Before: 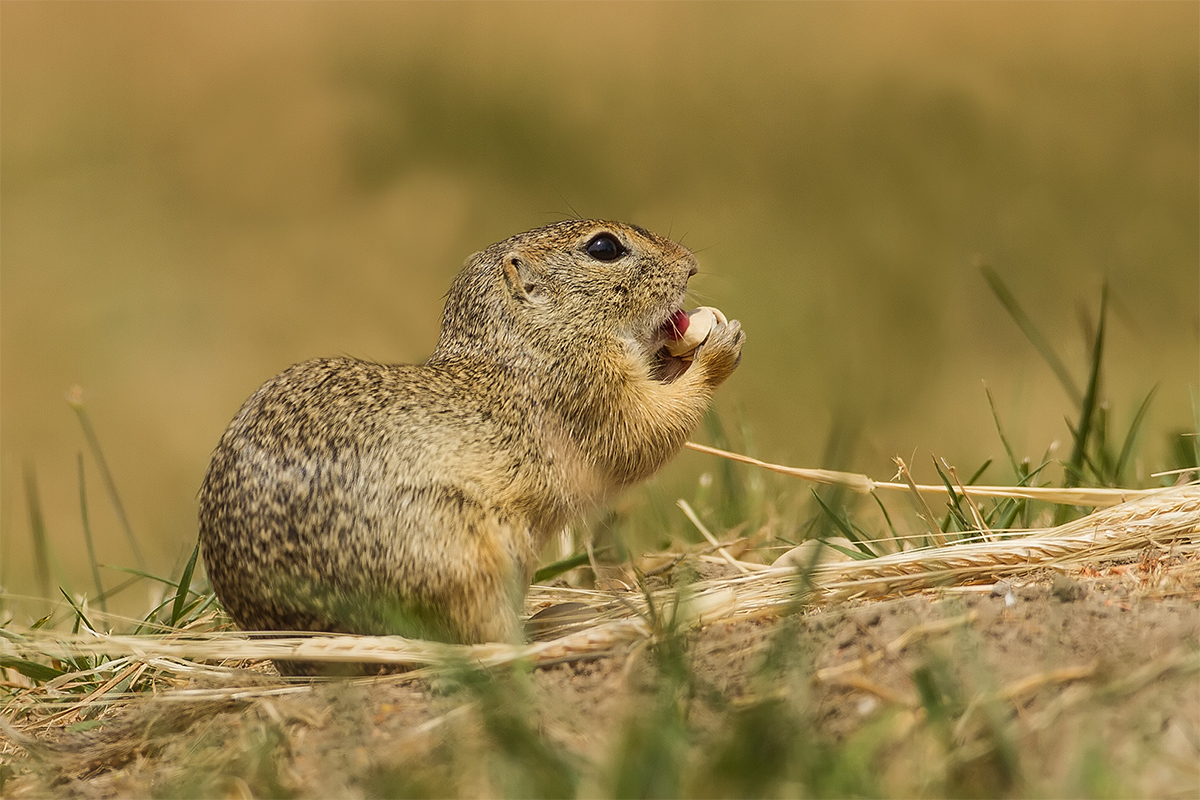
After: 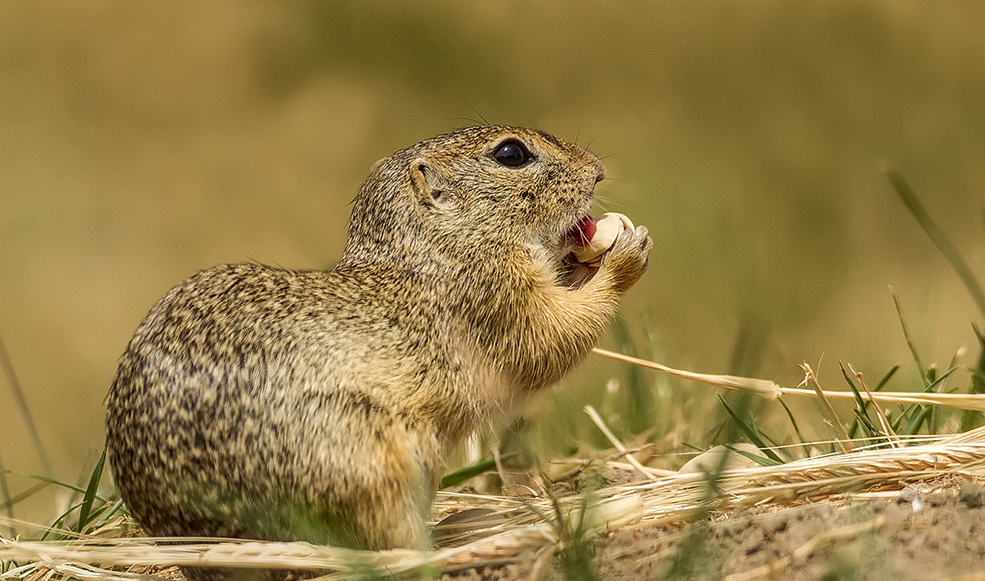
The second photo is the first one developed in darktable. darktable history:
crop: left 7.77%, top 11.821%, right 10.097%, bottom 15.431%
local contrast: detail 130%
